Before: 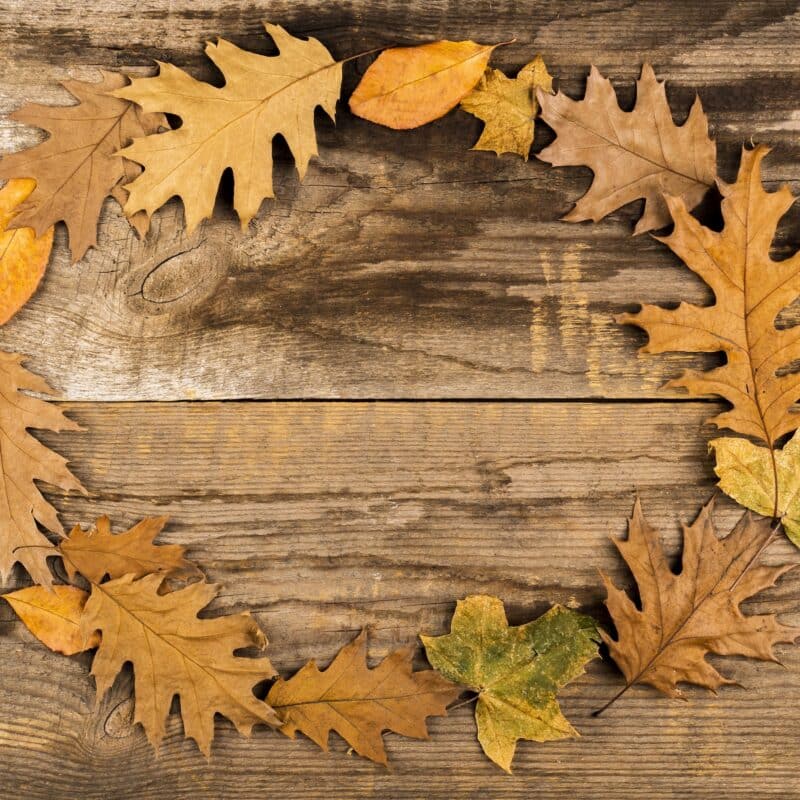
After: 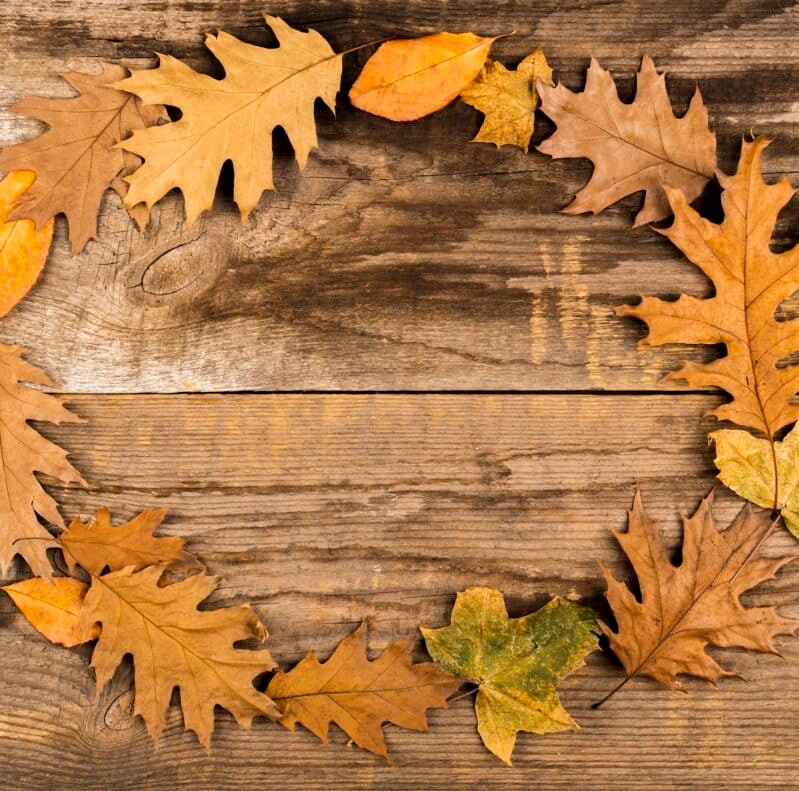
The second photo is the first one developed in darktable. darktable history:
crop: top 1.068%, right 0.083%
